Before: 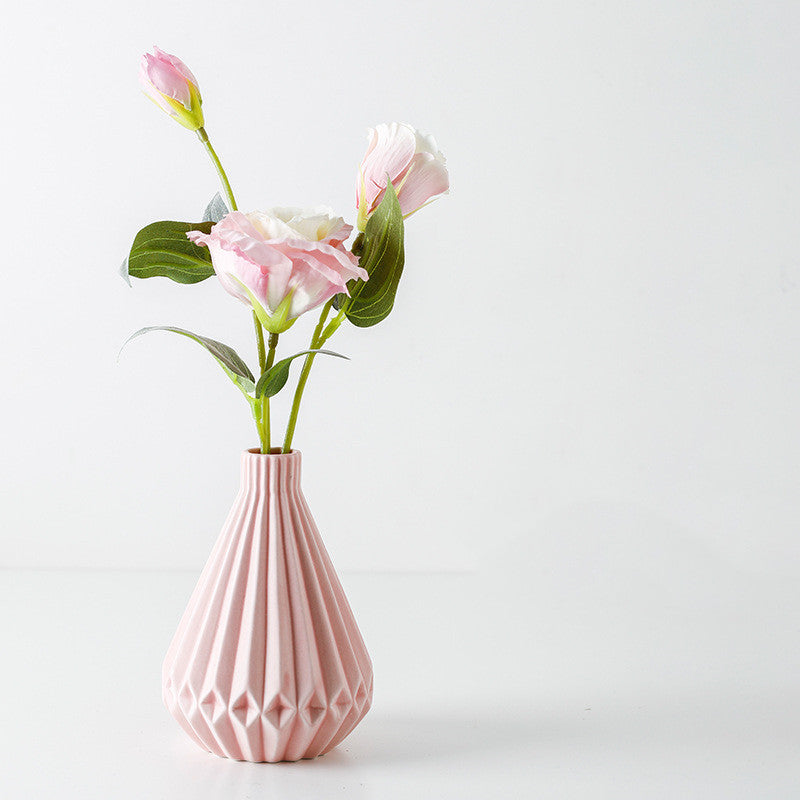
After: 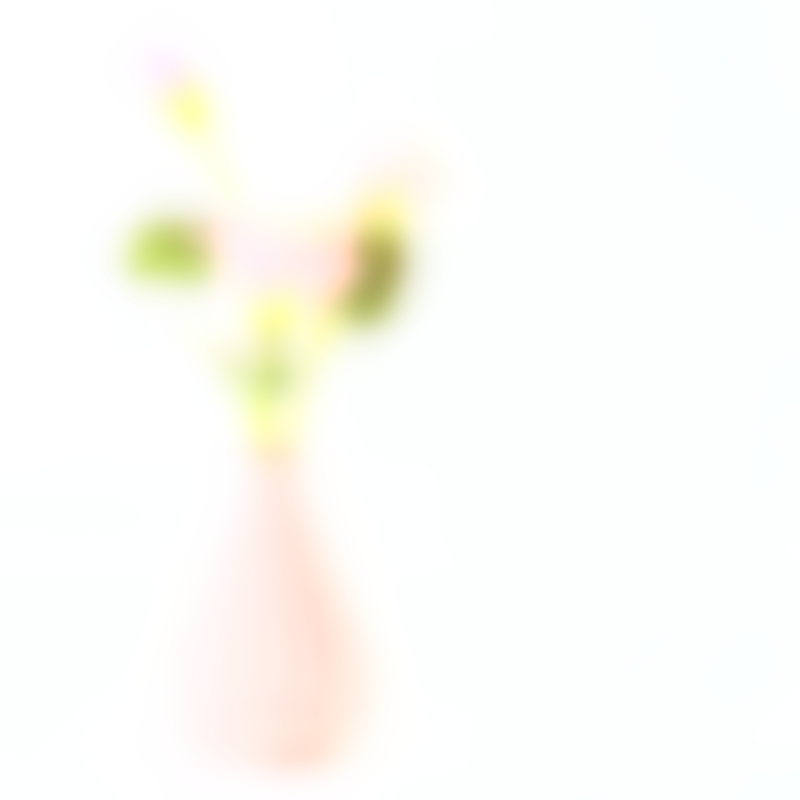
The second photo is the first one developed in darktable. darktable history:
exposure: black level correction 0, exposure 1.7 EV, compensate exposure bias true, compensate highlight preservation false
lowpass: radius 16, unbound 0
tone equalizer: -8 EV -0.417 EV, -7 EV -0.389 EV, -6 EV -0.333 EV, -5 EV -0.222 EV, -3 EV 0.222 EV, -2 EV 0.333 EV, -1 EV 0.389 EV, +0 EV 0.417 EV, edges refinement/feathering 500, mask exposure compensation -1.57 EV, preserve details no
